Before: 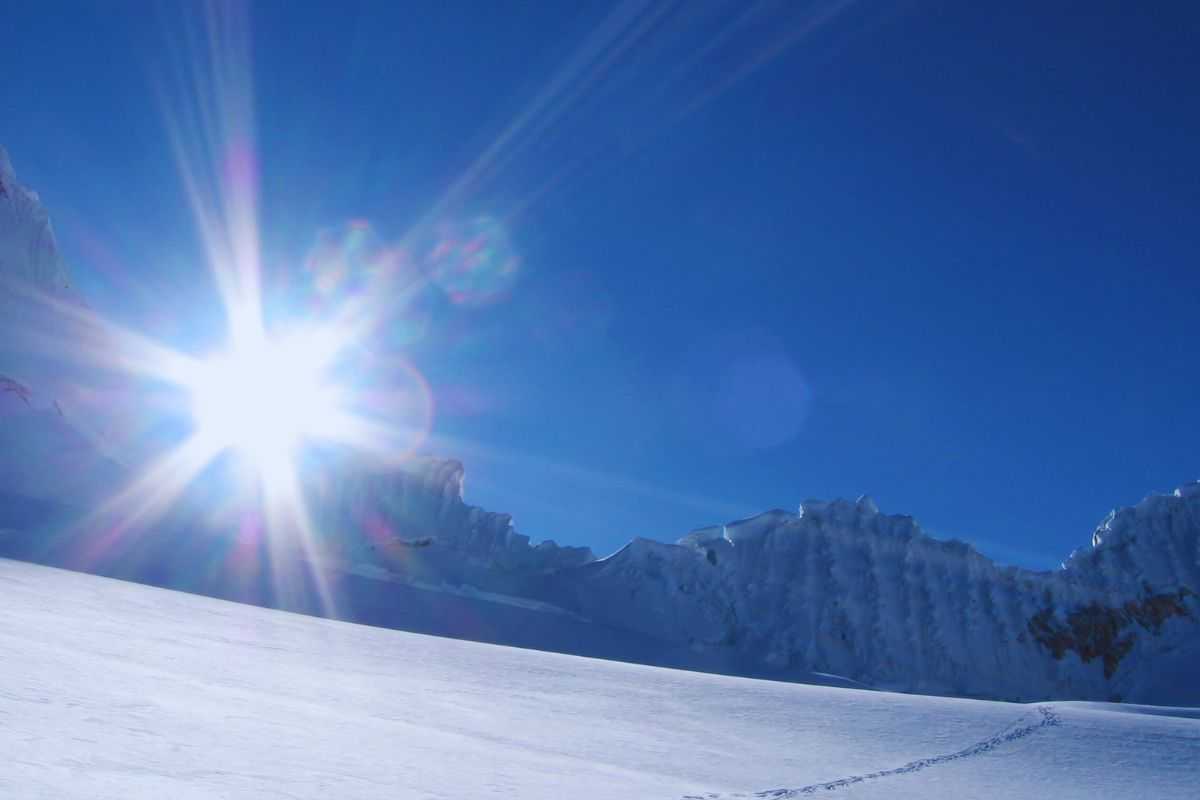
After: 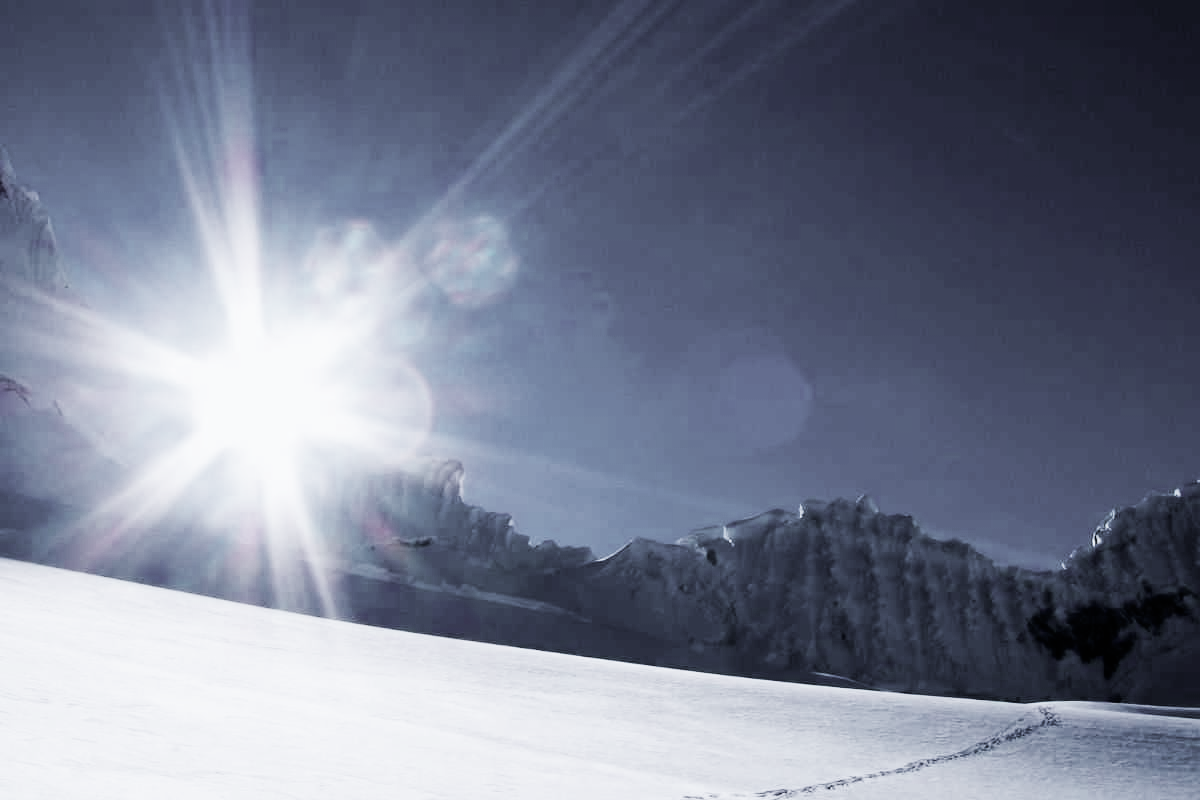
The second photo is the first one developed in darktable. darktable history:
color zones: curves: ch1 [(0, 0.153) (0.143, 0.15) (0.286, 0.151) (0.429, 0.152) (0.571, 0.152) (0.714, 0.151) (0.857, 0.151) (1, 0.153)]
color balance rgb: linear chroma grading › global chroma 9%, perceptual saturation grading › global saturation 36%, perceptual saturation grading › shadows 35%, perceptual brilliance grading › global brilliance 15%, perceptual brilliance grading › shadows -35%, global vibrance 15%
filmic rgb: black relative exposure -5 EV, hardness 2.88, contrast 1.3, highlights saturation mix -30%
tone equalizer: -8 EV -0.75 EV, -7 EV -0.7 EV, -6 EV -0.6 EV, -5 EV -0.4 EV, -3 EV 0.4 EV, -2 EV 0.6 EV, -1 EV 0.7 EV, +0 EV 0.75 EV, edges refinement/feathering 500, mask exposure compensation -1.57 EV, preserve details no
